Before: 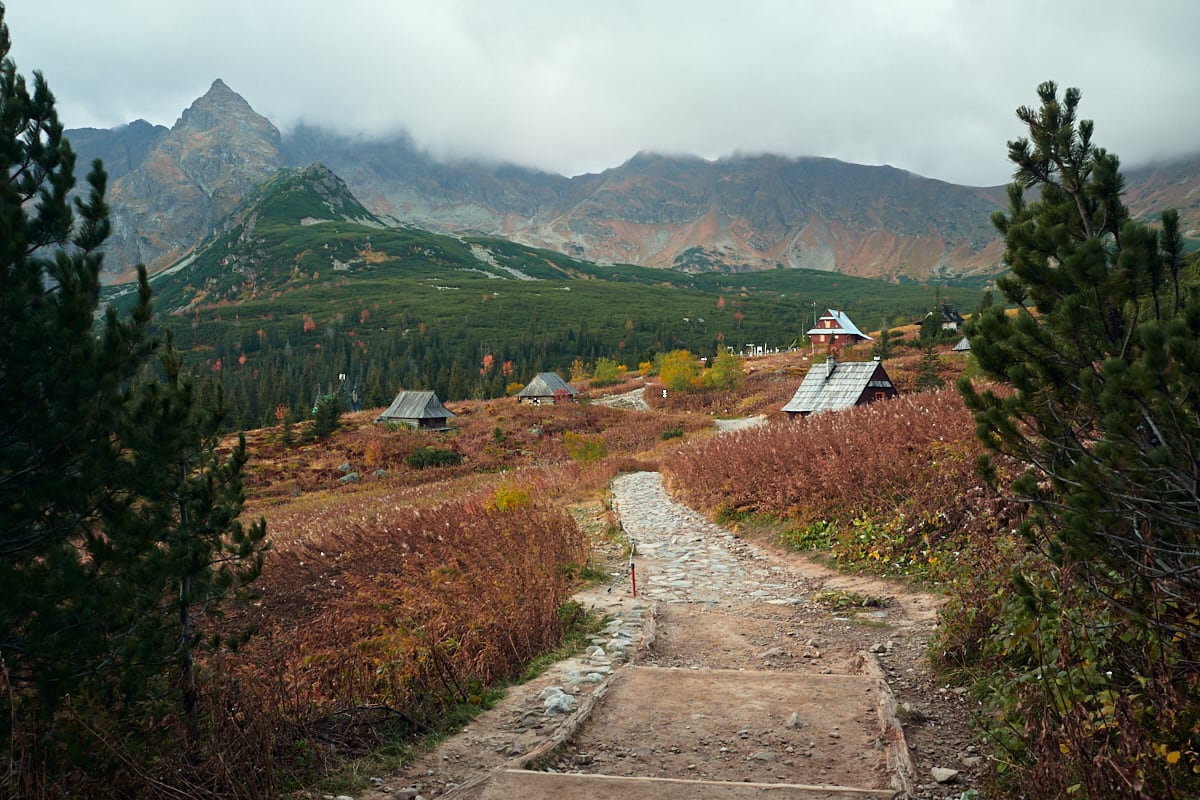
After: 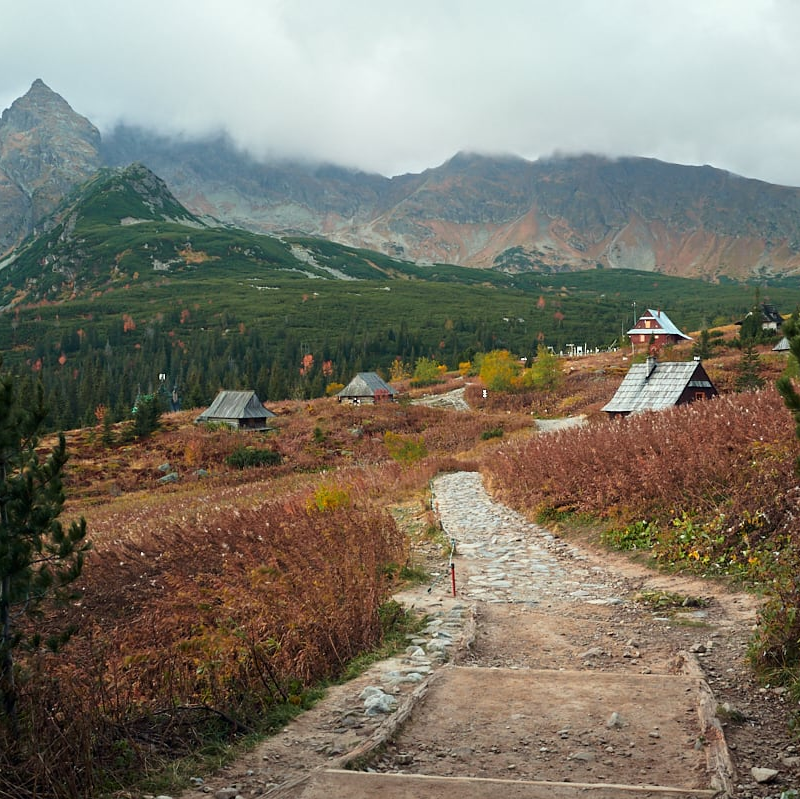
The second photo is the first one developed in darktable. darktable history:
crop and rotate: left 15.03%, right 18.283%
tone equalizer: on, module defaults
